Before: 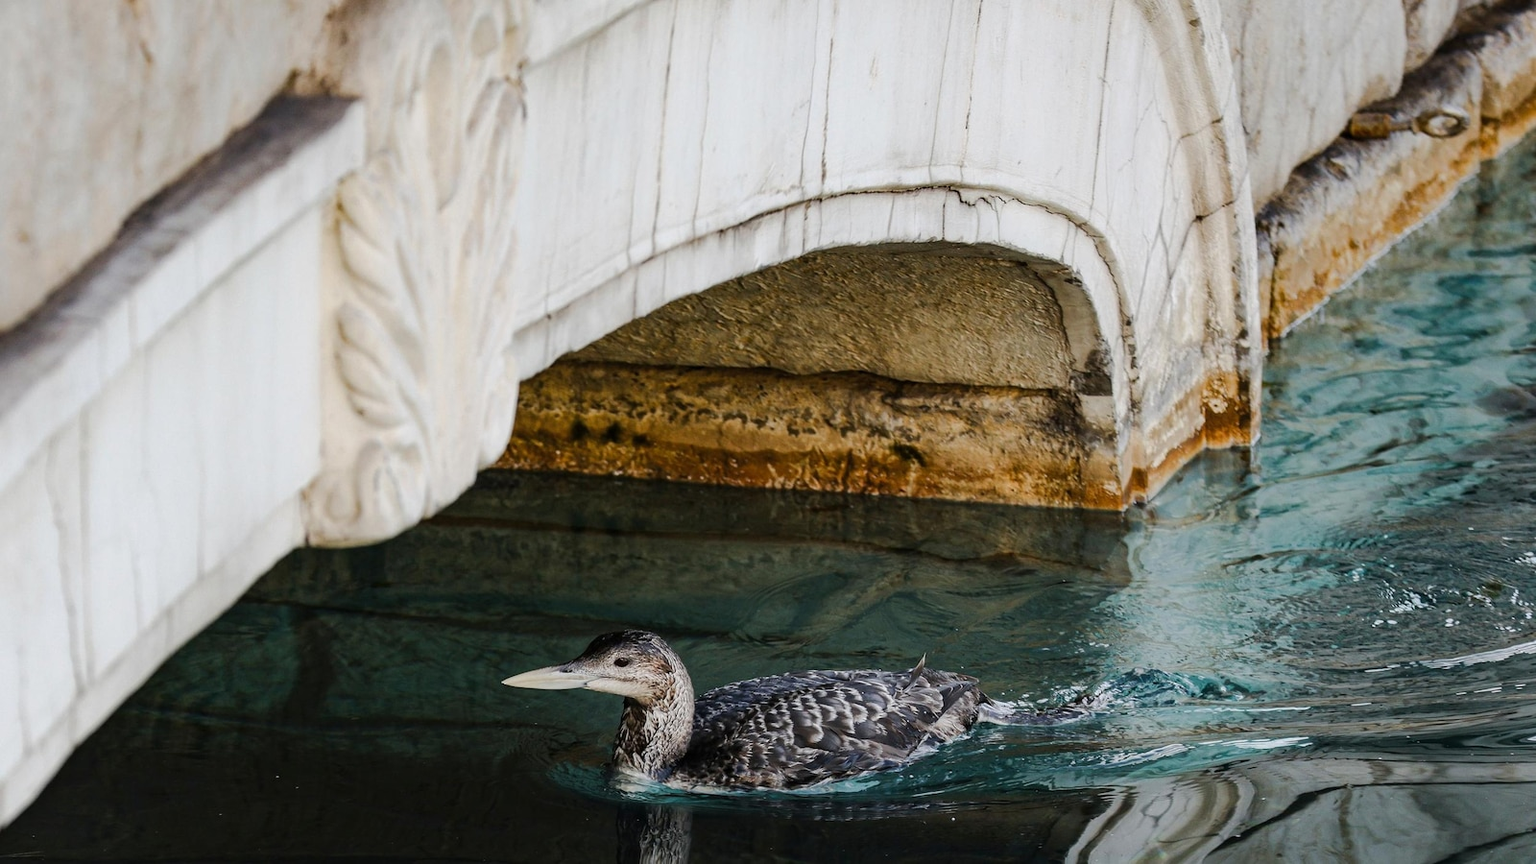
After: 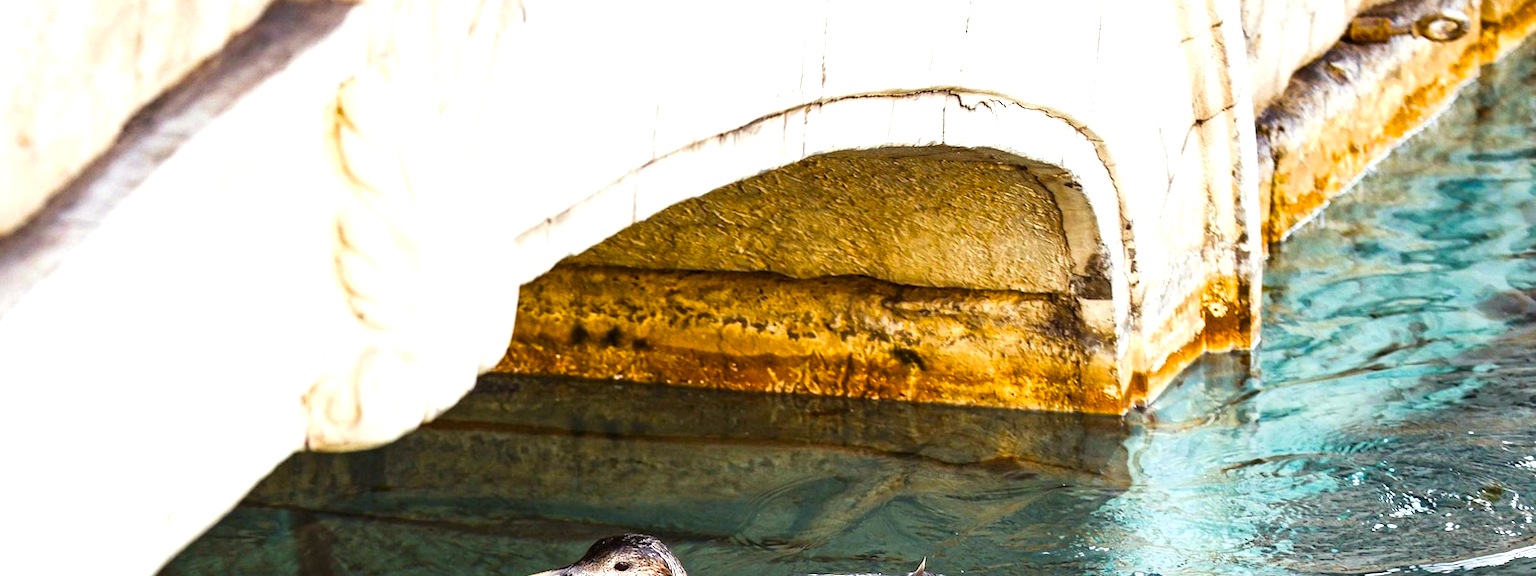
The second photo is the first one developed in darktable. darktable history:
color balance rgb: power › chroma 1.029%, power › hue 25.49°, perceptual saturation grading › global saturation 29.358%, global vibrance 20%
crop: top 11.181%, bottom 22.151%
exposure: black level correction 0, exposure 1.198 EV, compensate highlight preservation false
